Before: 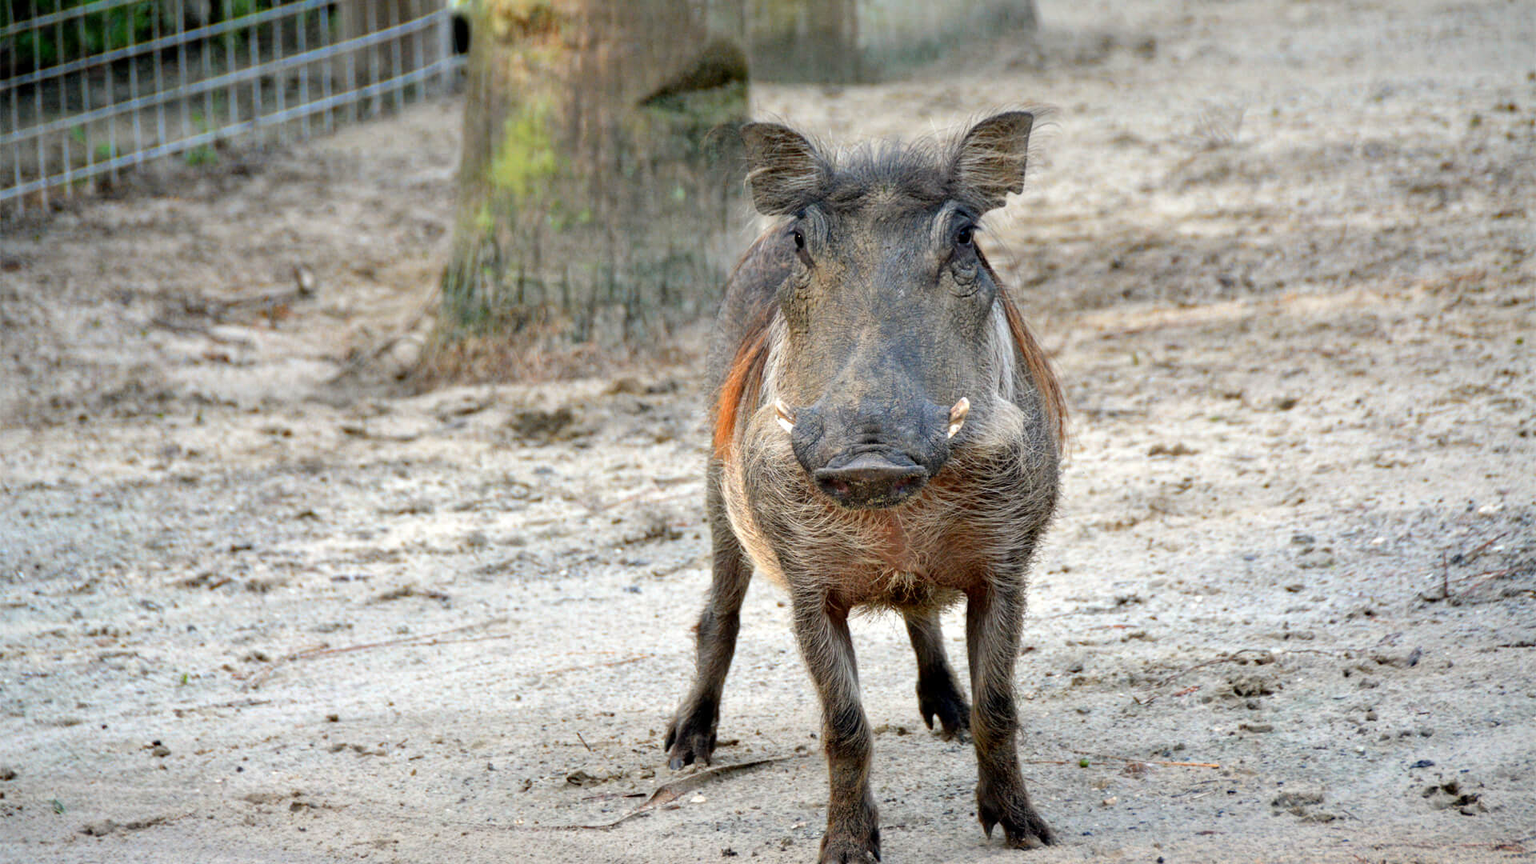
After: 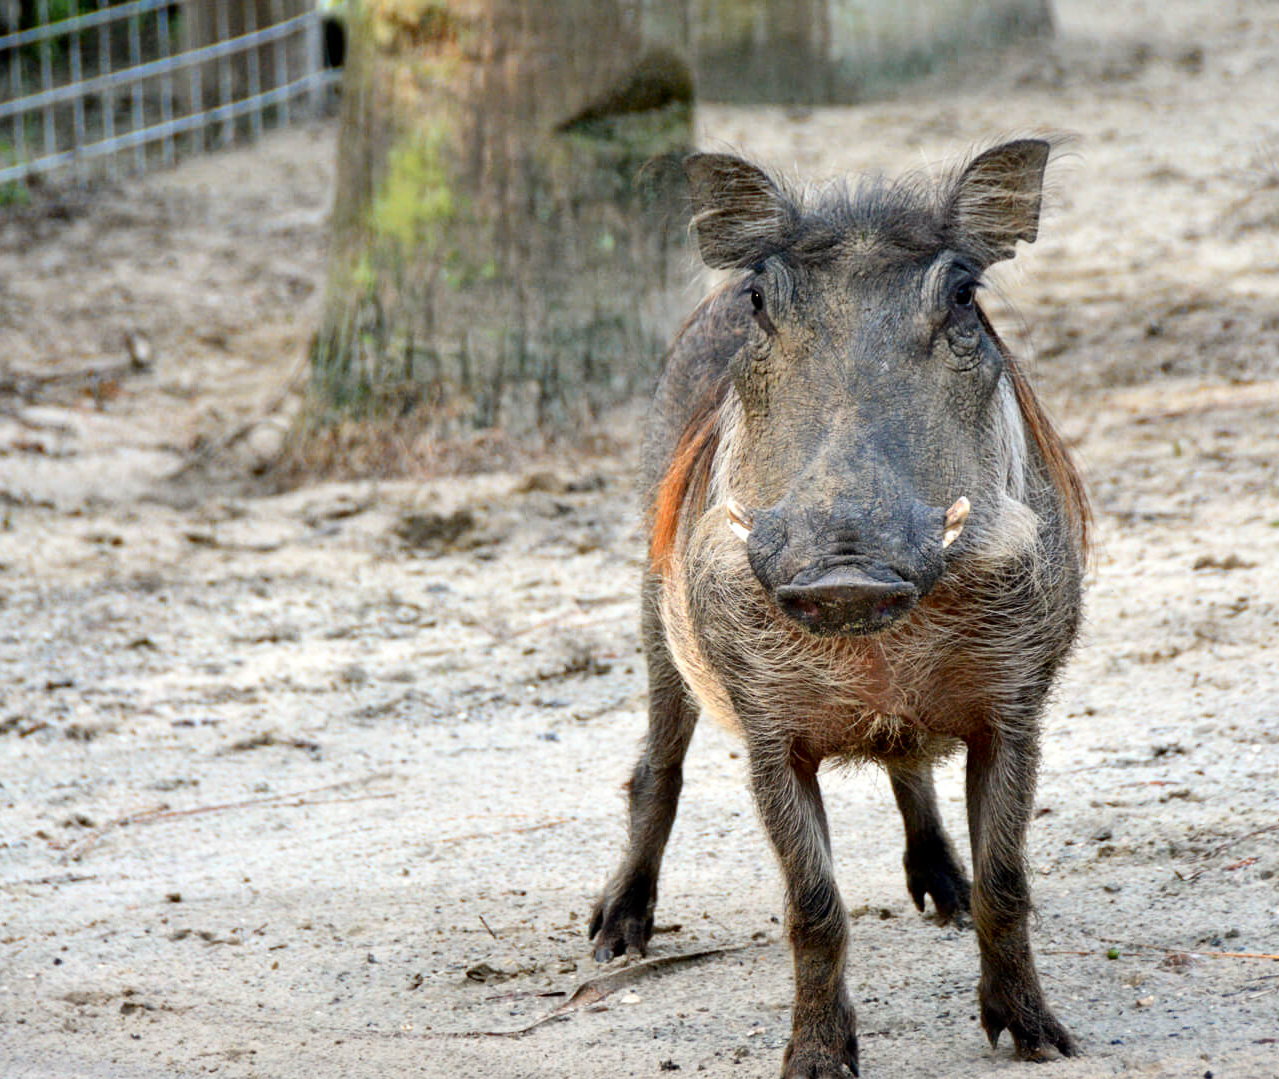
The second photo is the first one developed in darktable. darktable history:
crop and rotate: left 12.648%, right 20.685%
contrast brightness saturation: contrast 0.14
